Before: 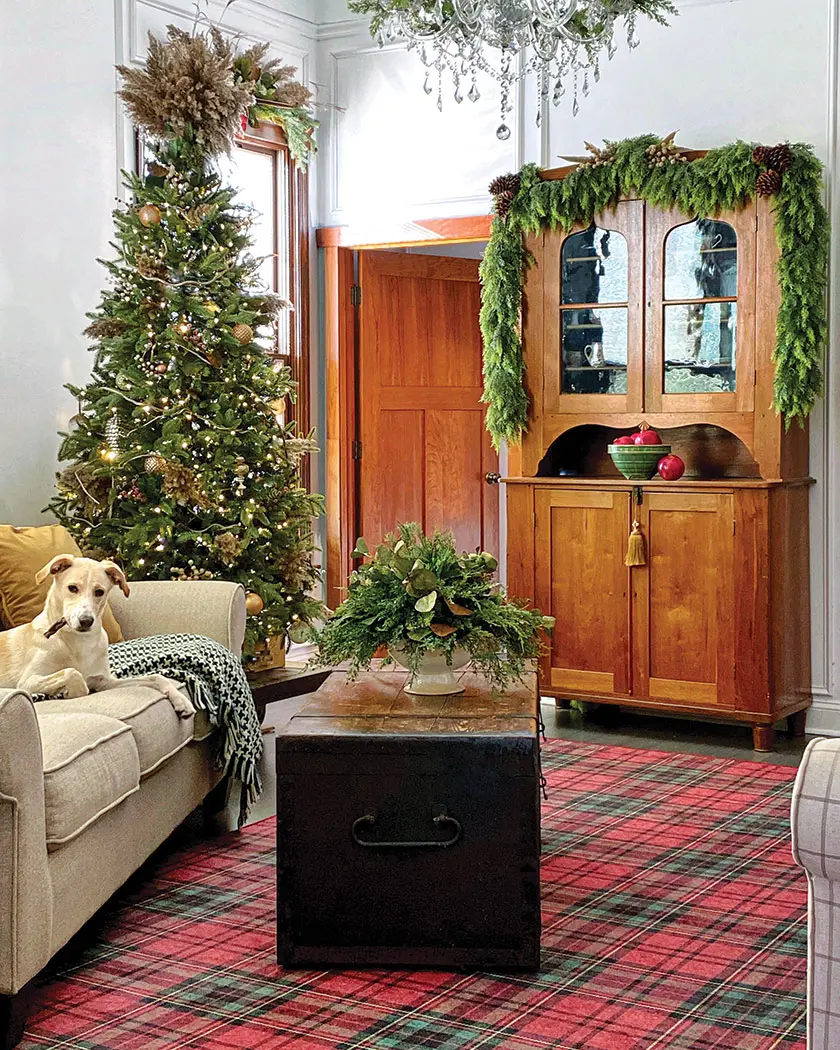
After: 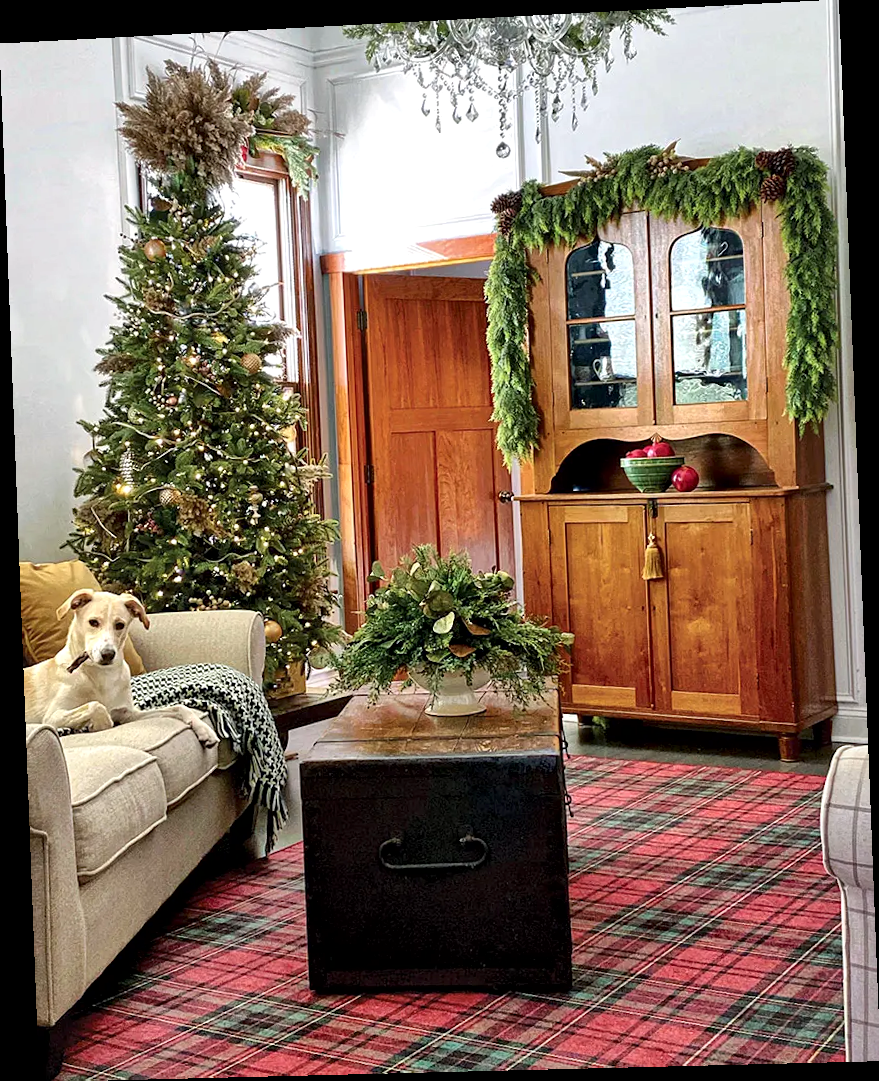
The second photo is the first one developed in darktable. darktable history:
local contrast: mode bilateral grid, contrast 25, coarseness 60, detail 151%, midtone range 0.2
rotate and perspective: rotation -2.22°, lens shift (horizontal) -0.022, automatic cropping off
